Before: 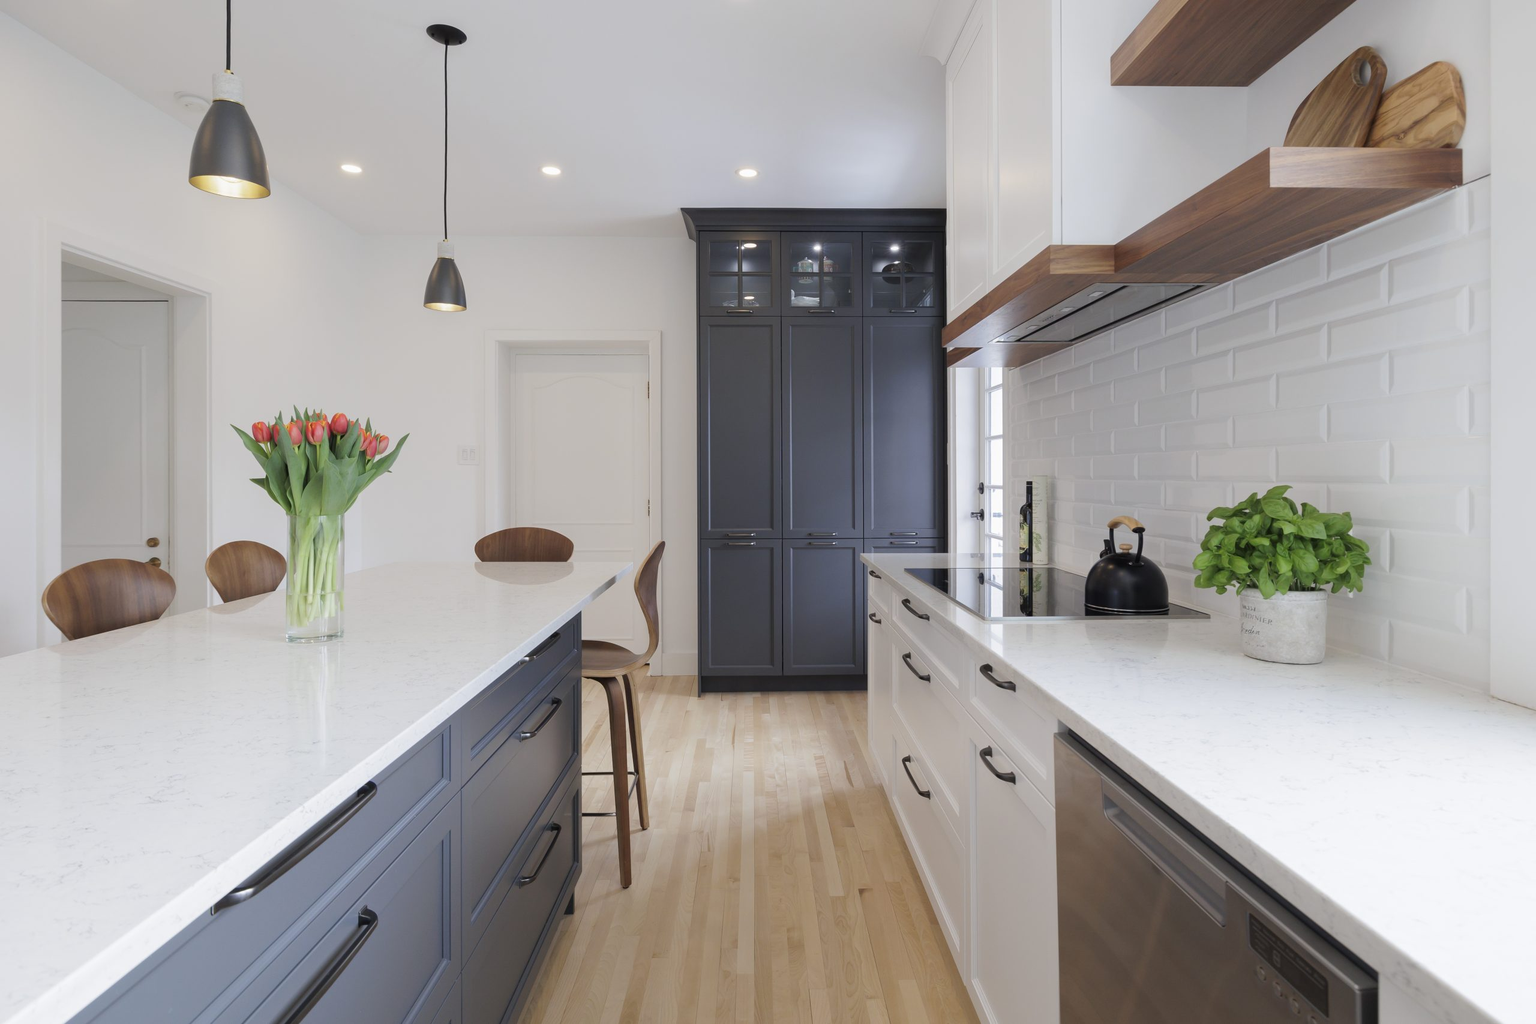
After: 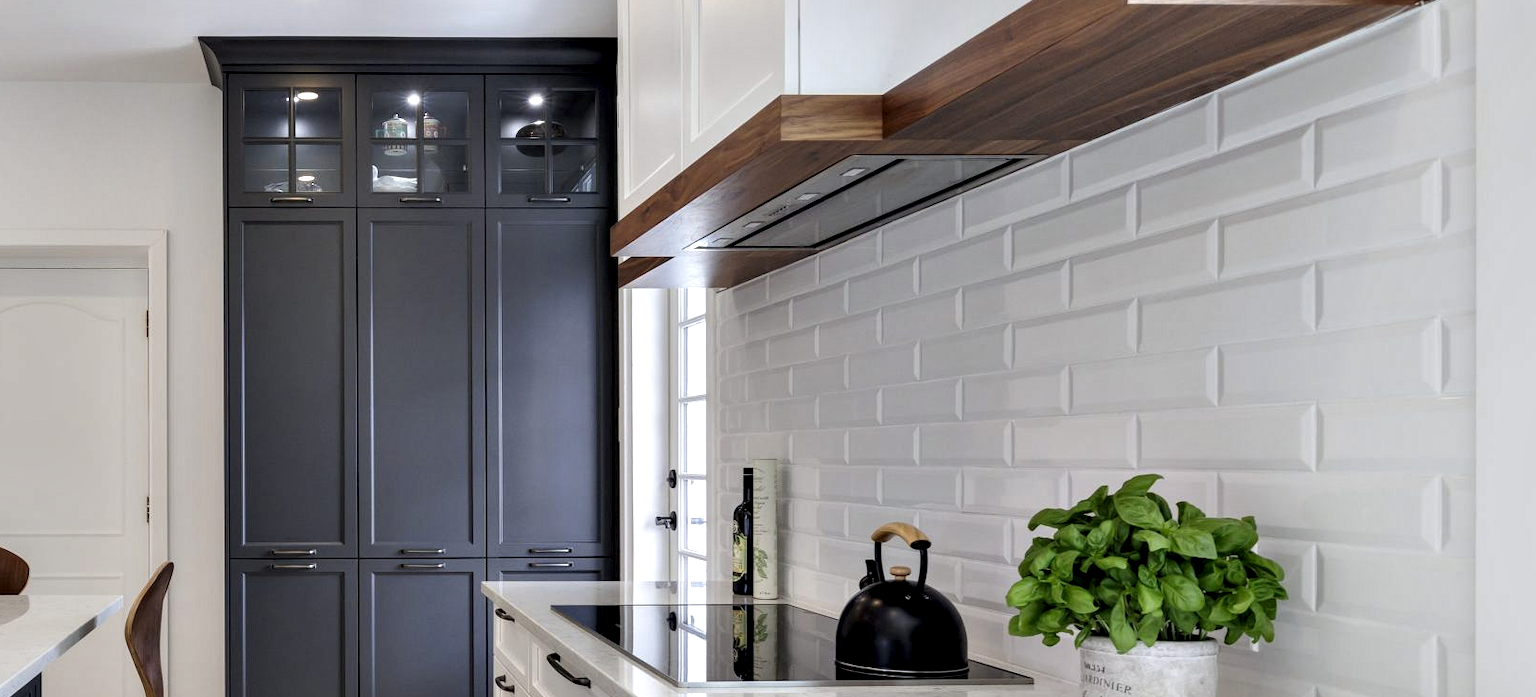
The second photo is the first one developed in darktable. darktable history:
contrast equalizer: y [[0.6 ×6], [0.55 ×6], [0 ×6], [0 ×6], [0 ×6]]
crop: left 36.154%, top 18.077%, right 0.427%, bottom 38.701%
local contrast: detail 130%
